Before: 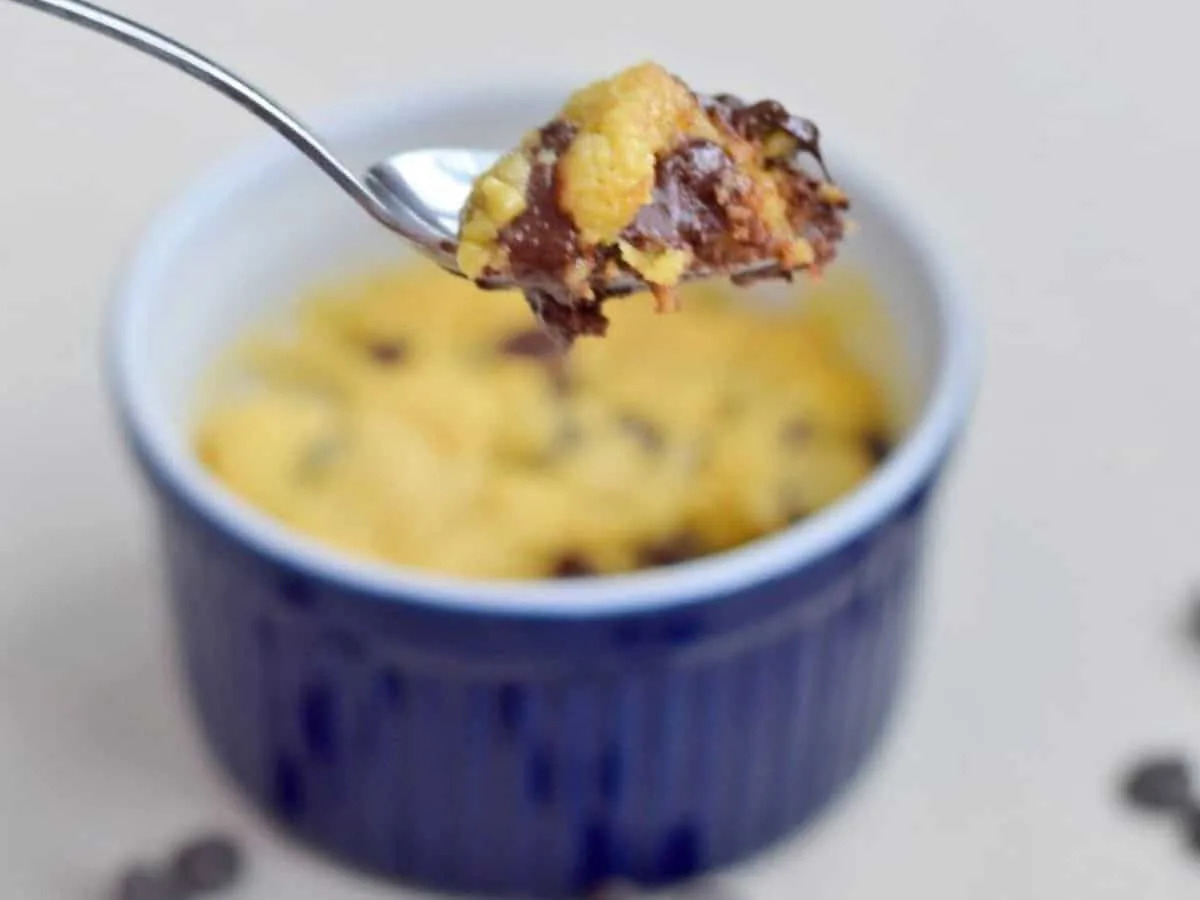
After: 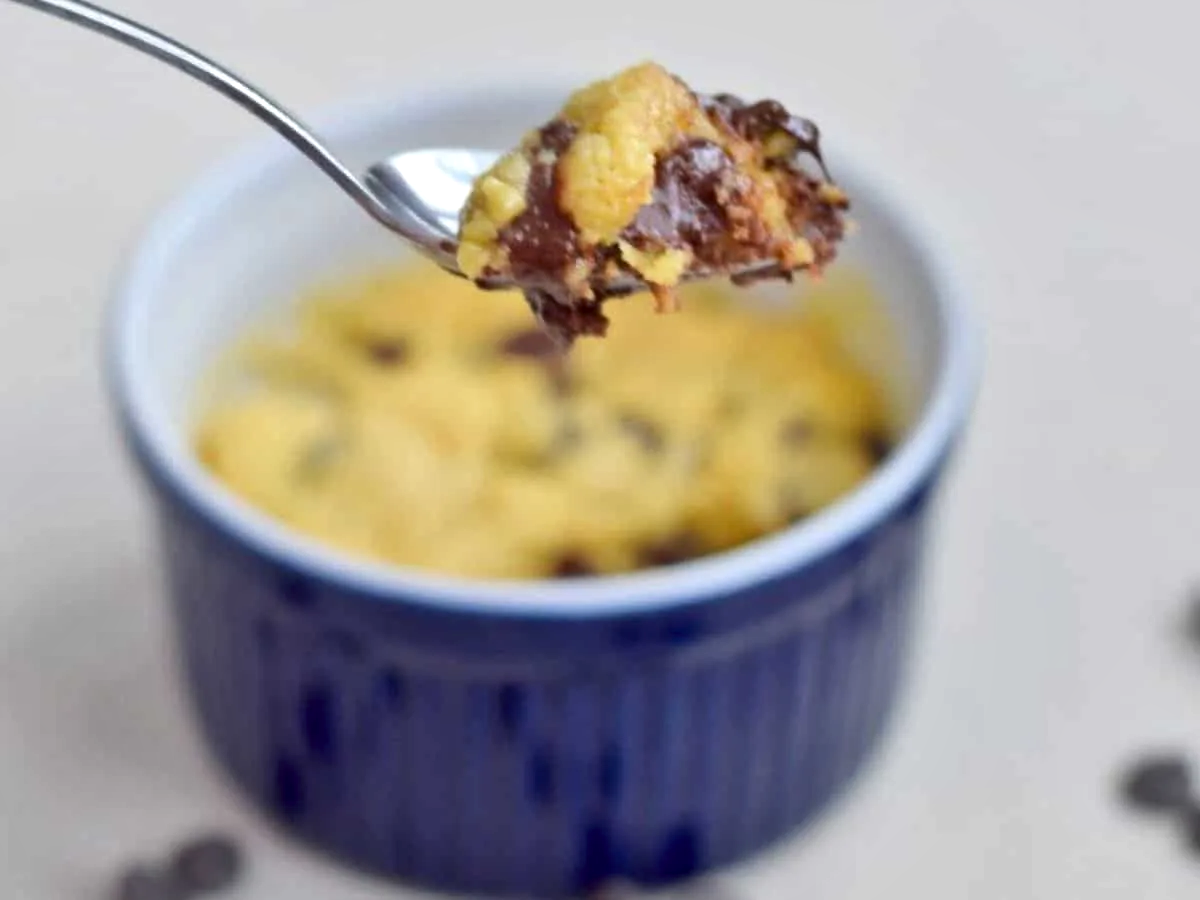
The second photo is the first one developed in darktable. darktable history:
local contrast: mode bilateral grid, contrast 20, coarseness 50, detail 132%, midtone range 0.2
color balance: contrast -0.5%
